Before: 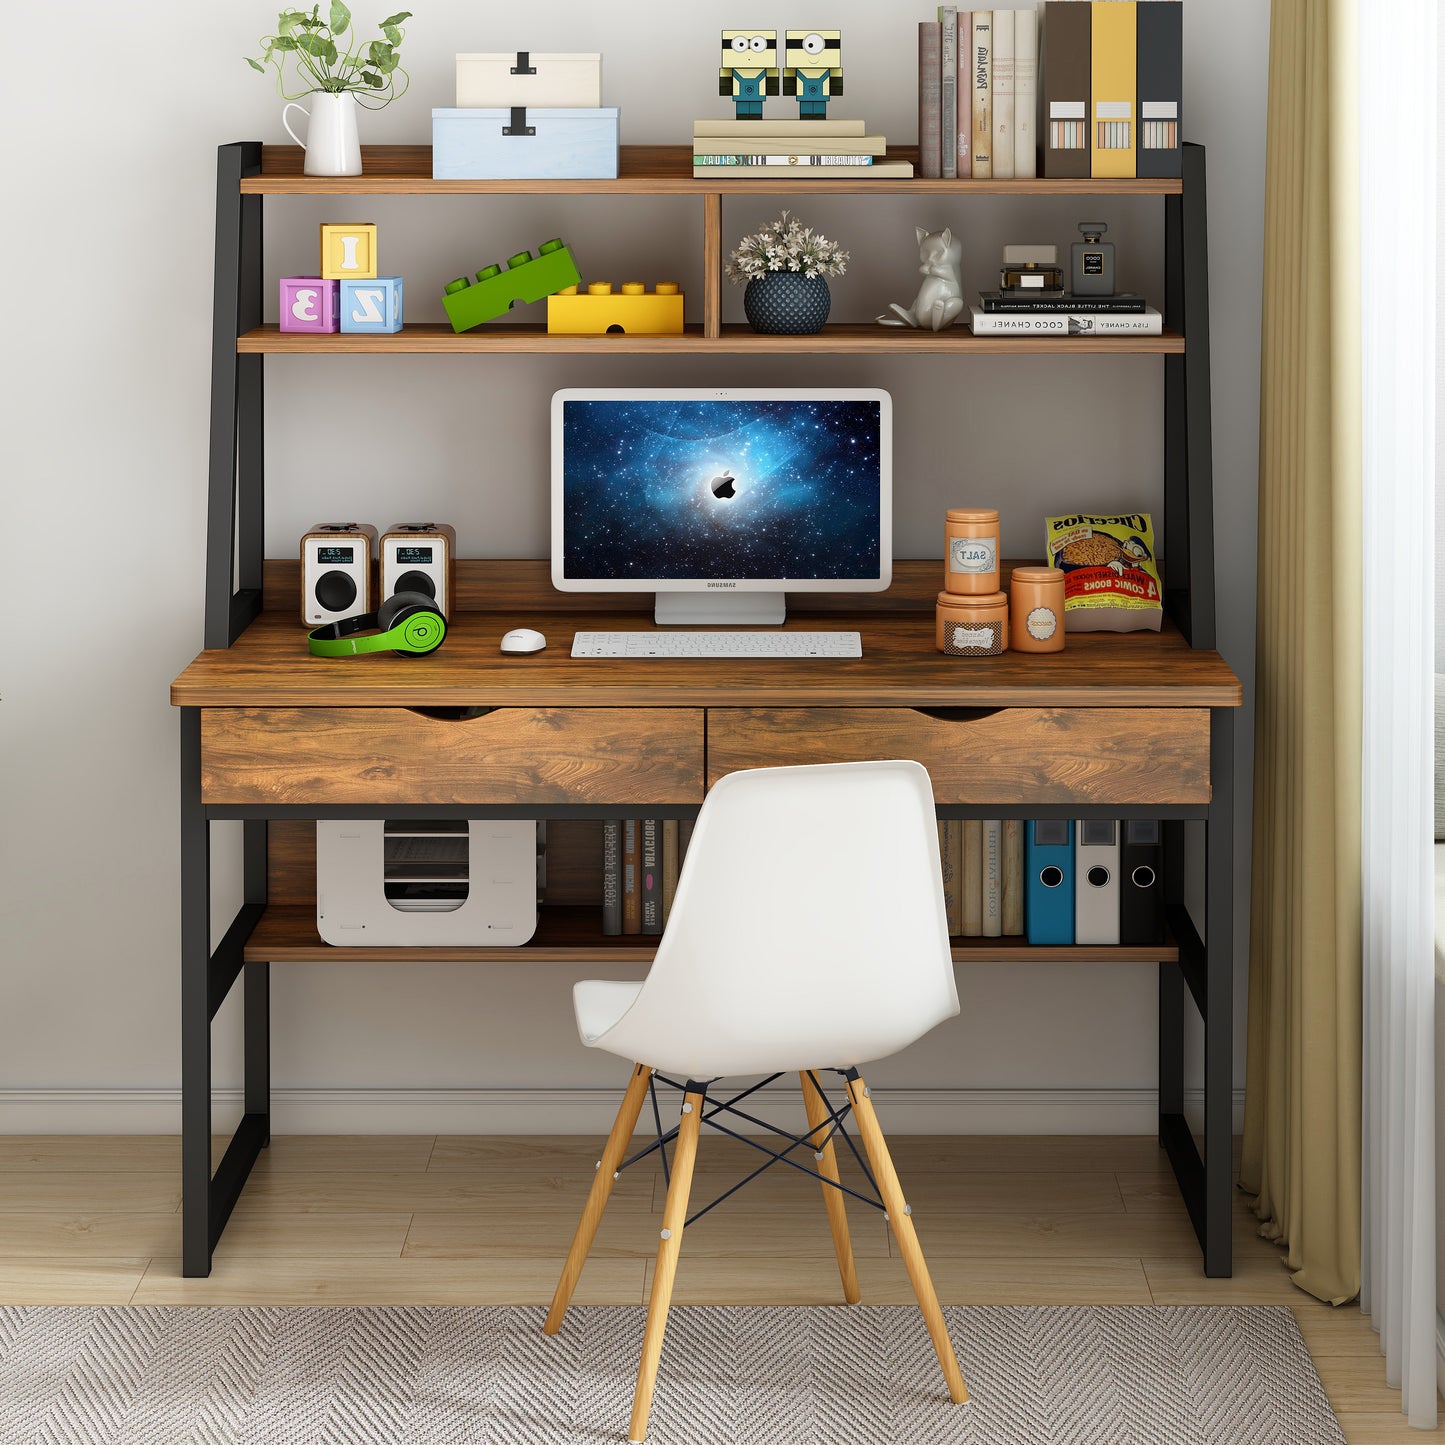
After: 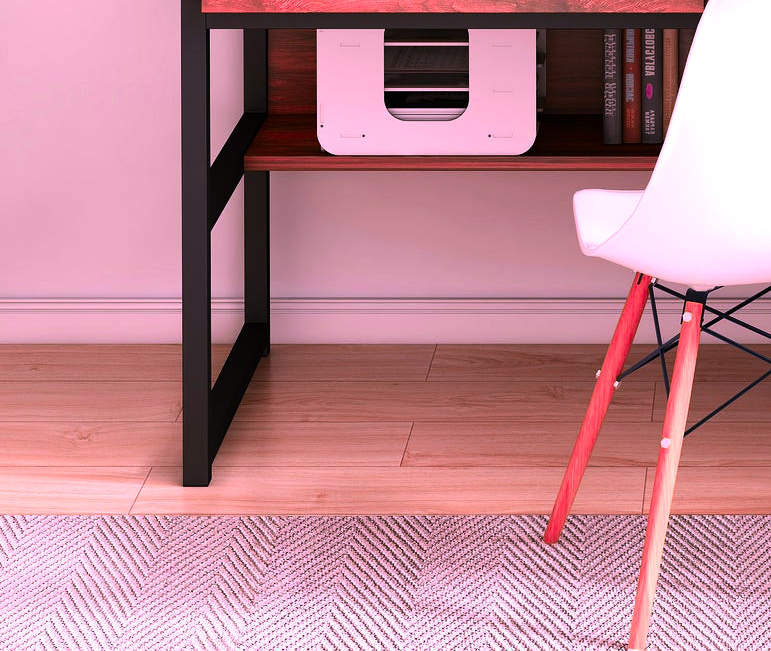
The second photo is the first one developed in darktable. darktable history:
color zones: curves: ch2 [(0, 0.488) (0.143, 0.417) (0.286, 0.212) (0.429, 0.179) (0.571, 0.154) (0.714, 0.415) (0.857, 0.495) (1, 0.488)]
crop and rotate: top 54.778%, right 46.61%, bottom 0.159%
color balance rgb: global vibrance 1%, saturation formula JzAzBz (2021)
tone equalizer: -8 EV -0.75 EV, -7 EV -0.7 EV, -6 EV -0.6 EV, -5 EV -0.4 EV, -3 EV 0.4 EV, -2 EV 0.6 EV, -1 EV 0.7 EV, +0 EV 0.75 EV, edges refinement/feathering 500, mask exposure compensation -1.57 EV, preserve details no
color correction: highlights a* 19.5, highlights b* -11.53, saturation 1.69
